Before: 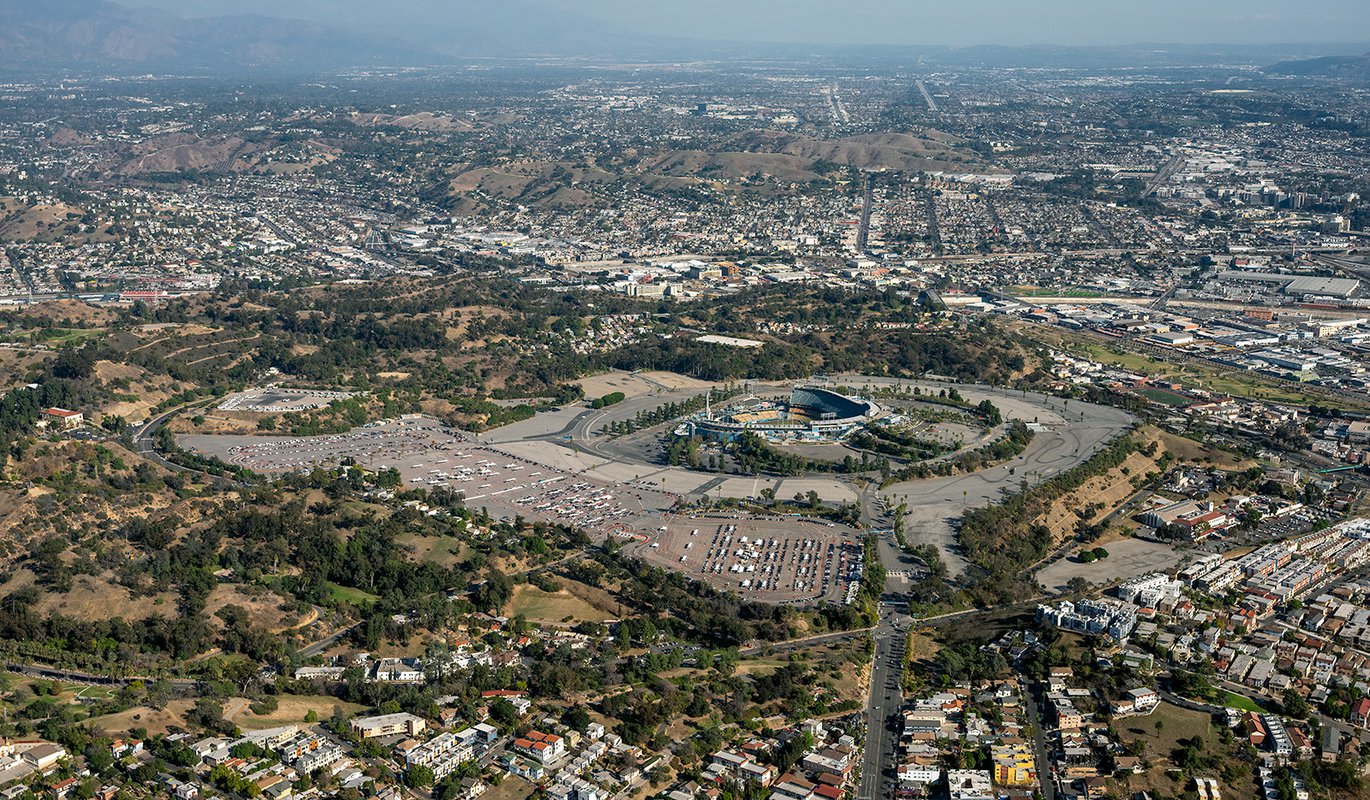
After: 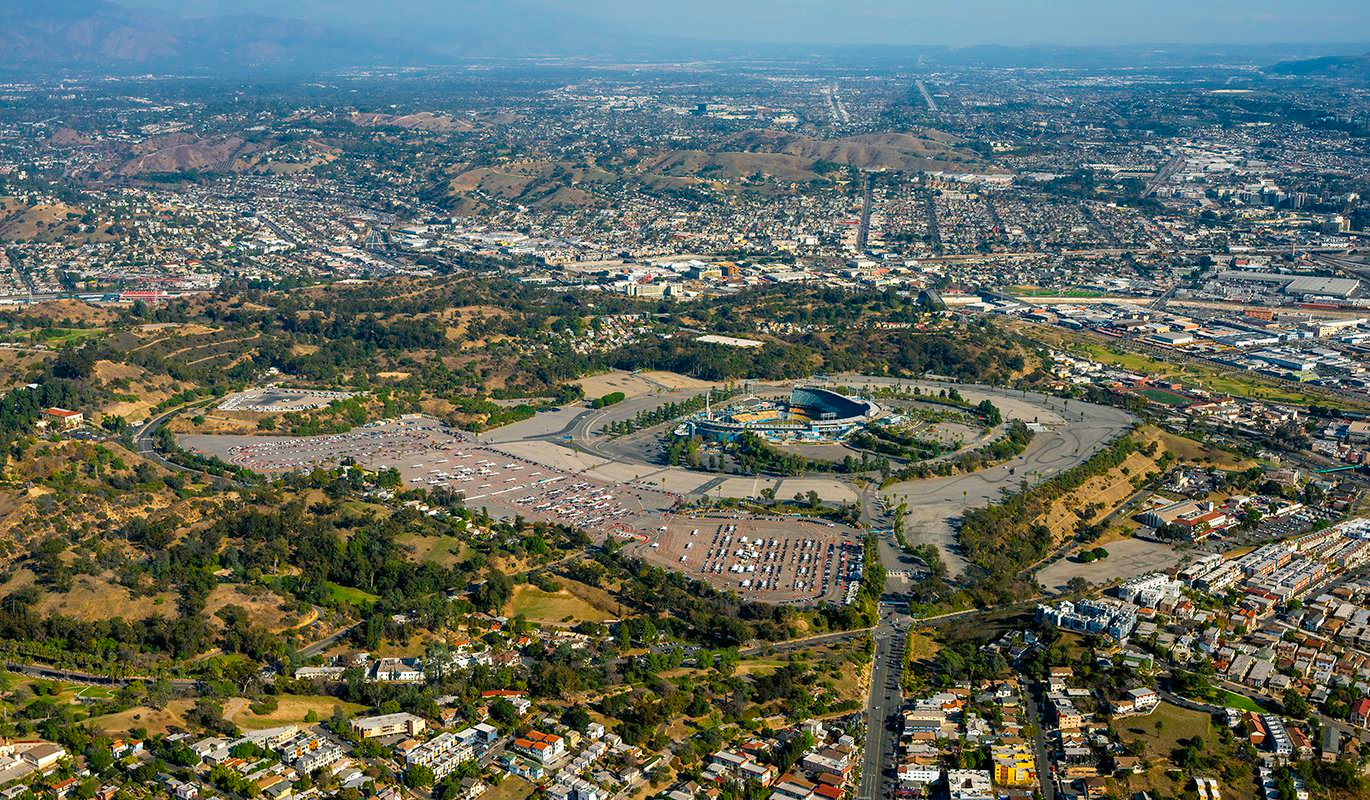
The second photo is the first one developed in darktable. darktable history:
velvia: strength 51.29%, mid-tones bias 0.505
